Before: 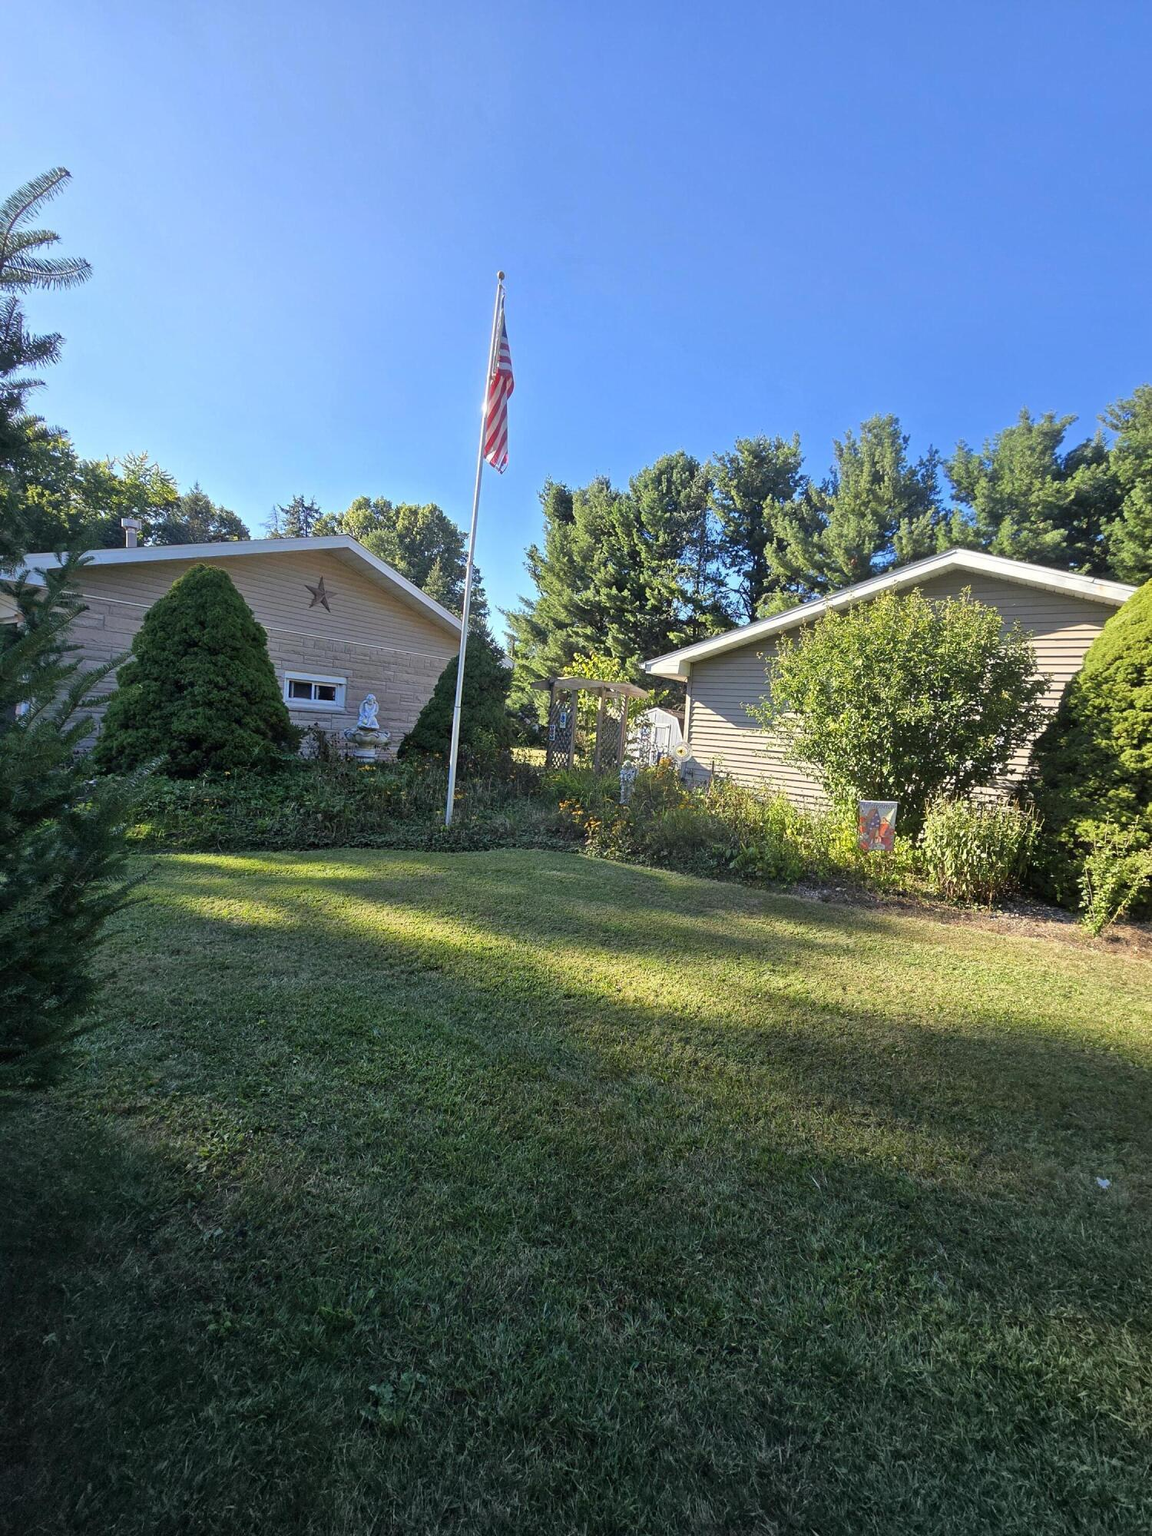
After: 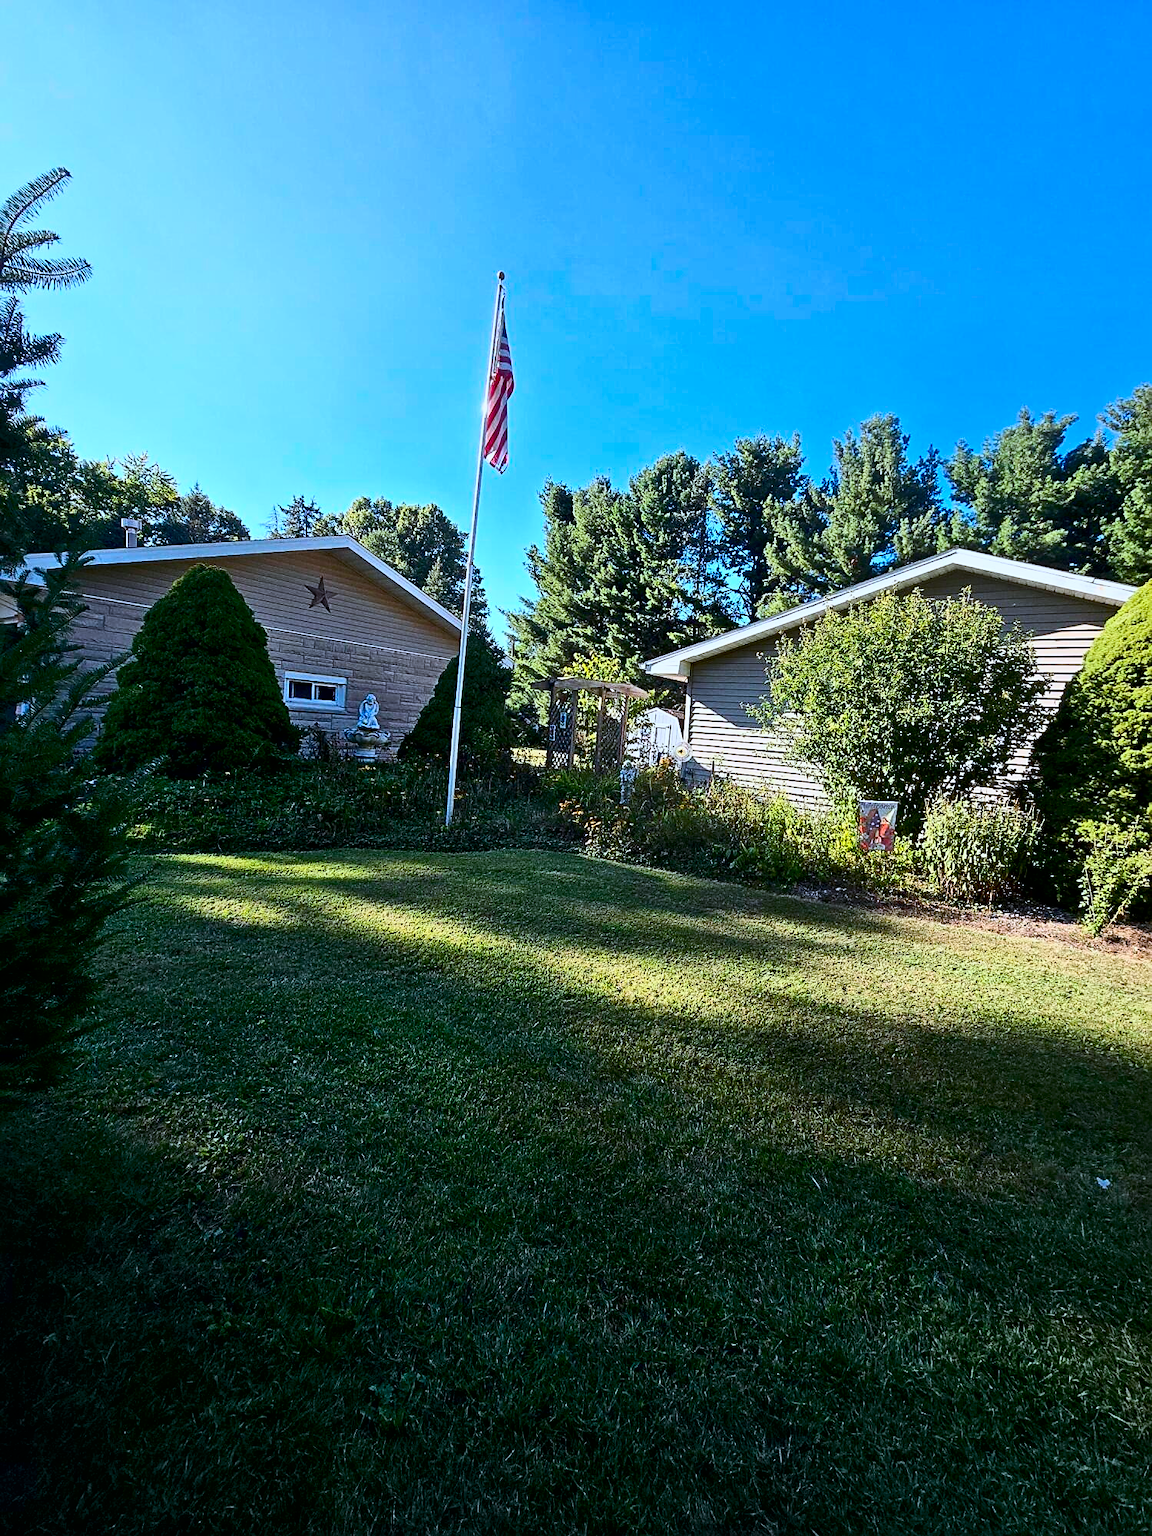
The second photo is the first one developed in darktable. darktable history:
sharpen: amount 0.494
exposure: black level correction 0.011, exposure -0.472 EV, compensate highlight preservation false
color correction: highlights a* -1.86, highlights b* -18.11
contrast brightness saturation: contrast 0.411, brightness 0.108, saturation 0.211
